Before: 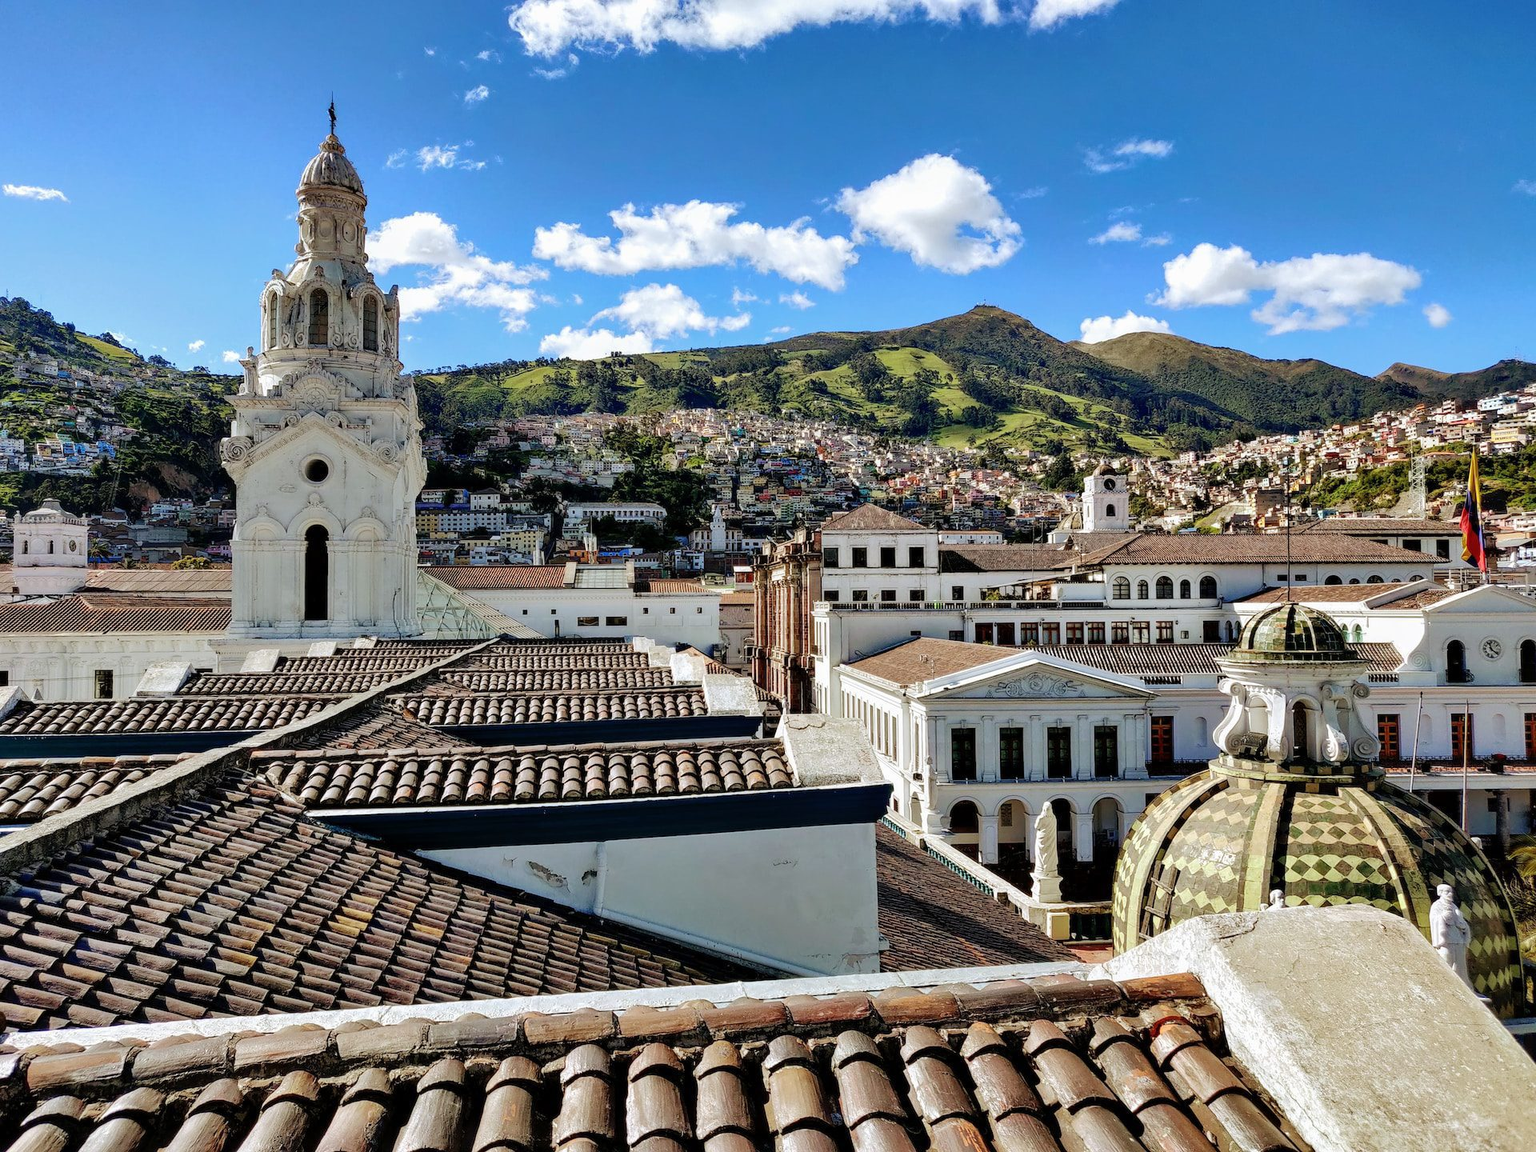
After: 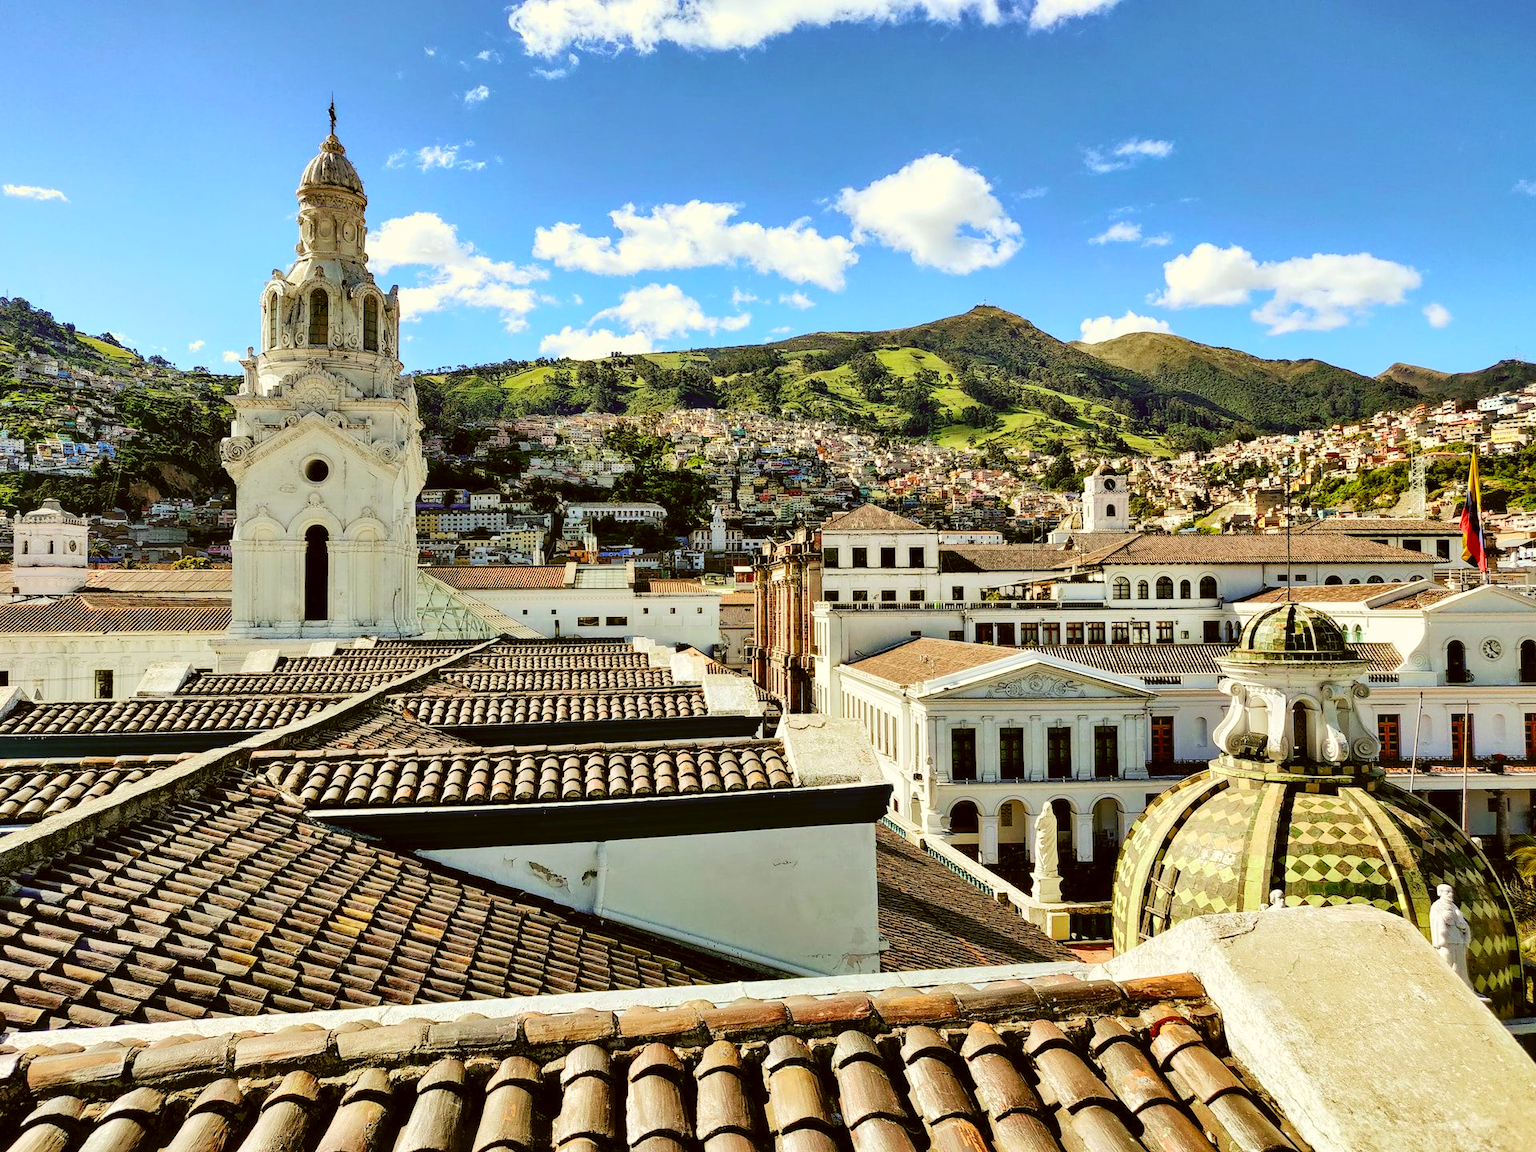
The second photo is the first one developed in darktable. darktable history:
color correction: highlights a* -1.32, highlights b* 10.35, shadows a* 0.342, shadows b* 19.61
contrast brightness saturation: contrast 0.199, brightness 0.155, saturation 0.229
